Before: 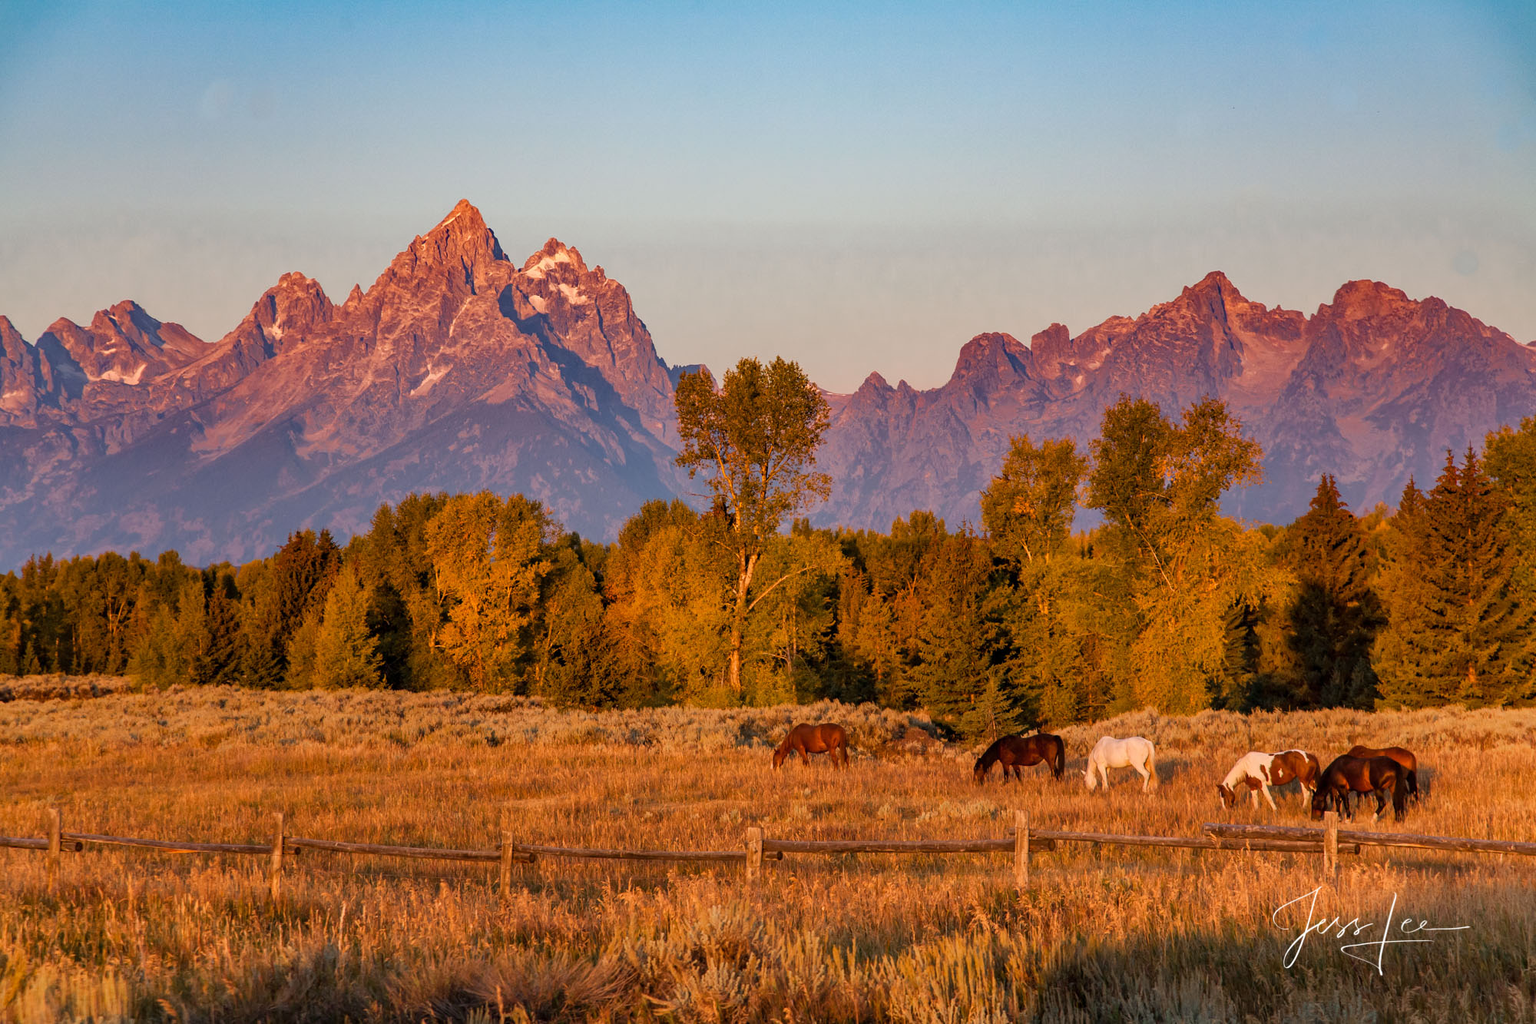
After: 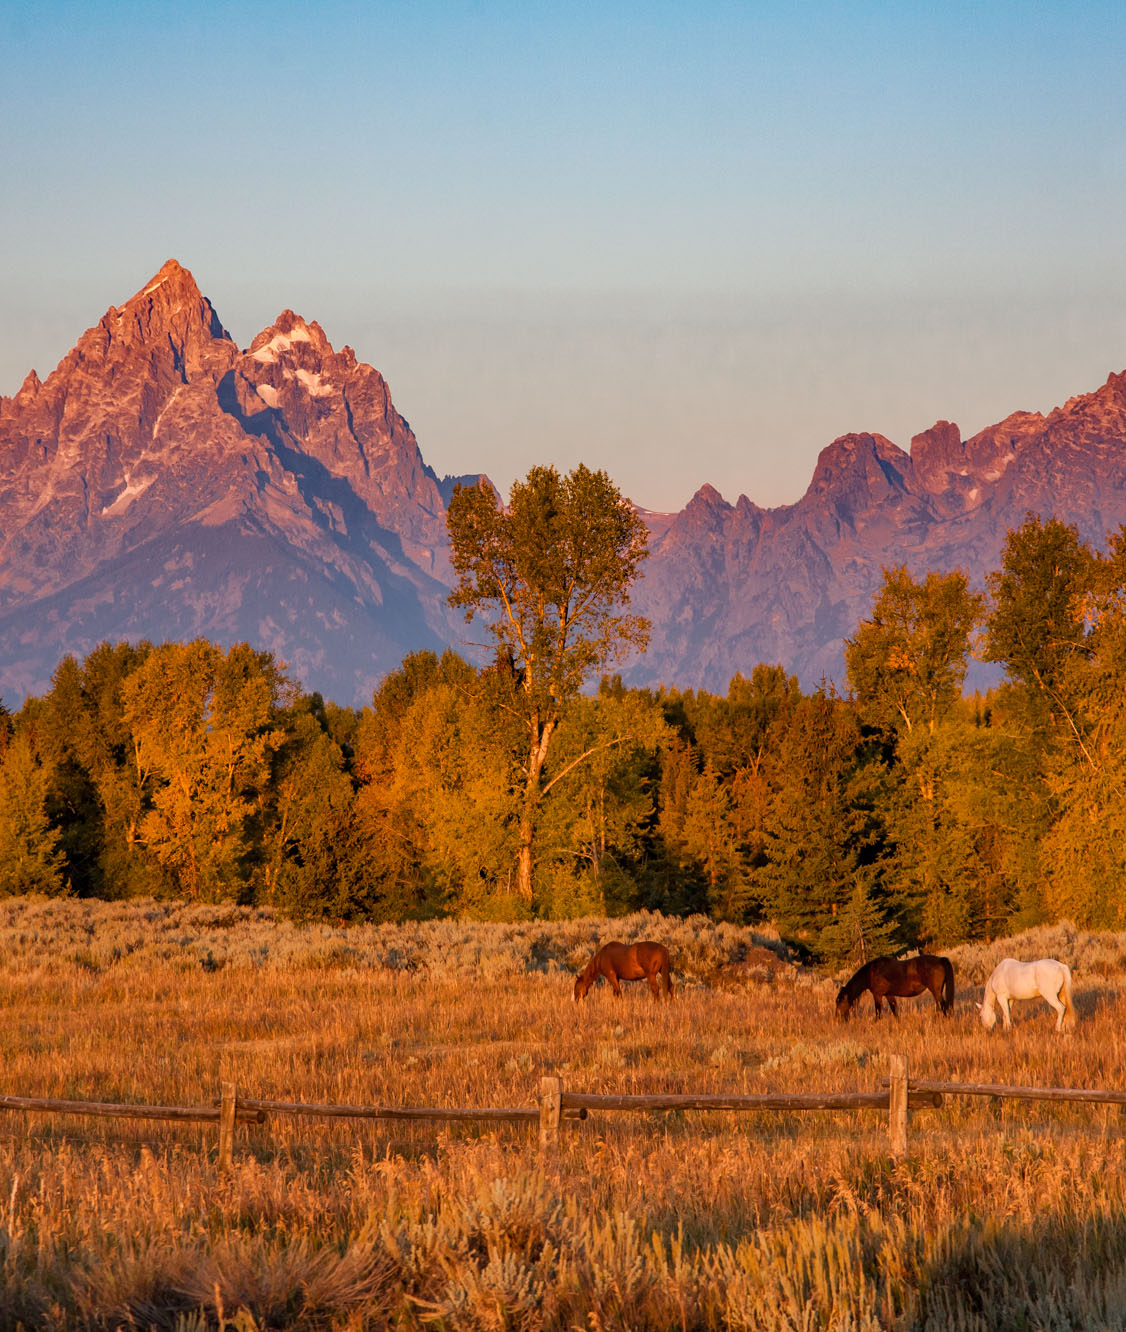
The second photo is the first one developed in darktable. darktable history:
crop: left 21.613%, right 22.047%, bottom 0.009%
